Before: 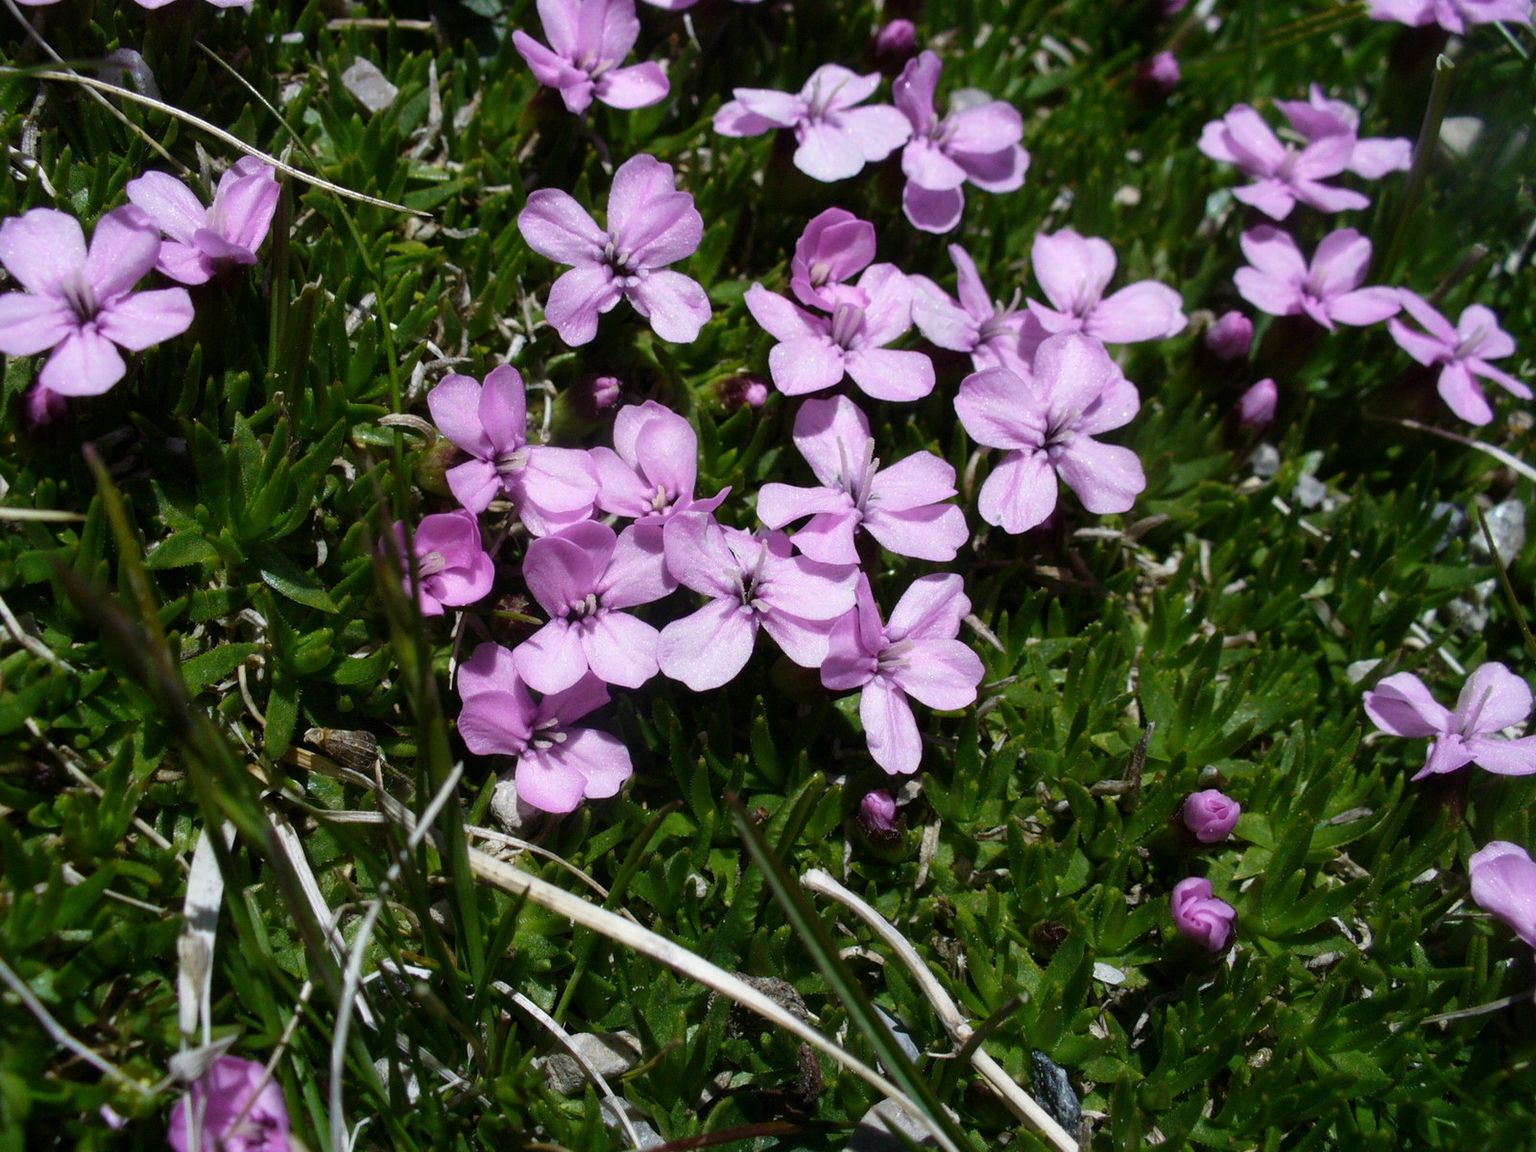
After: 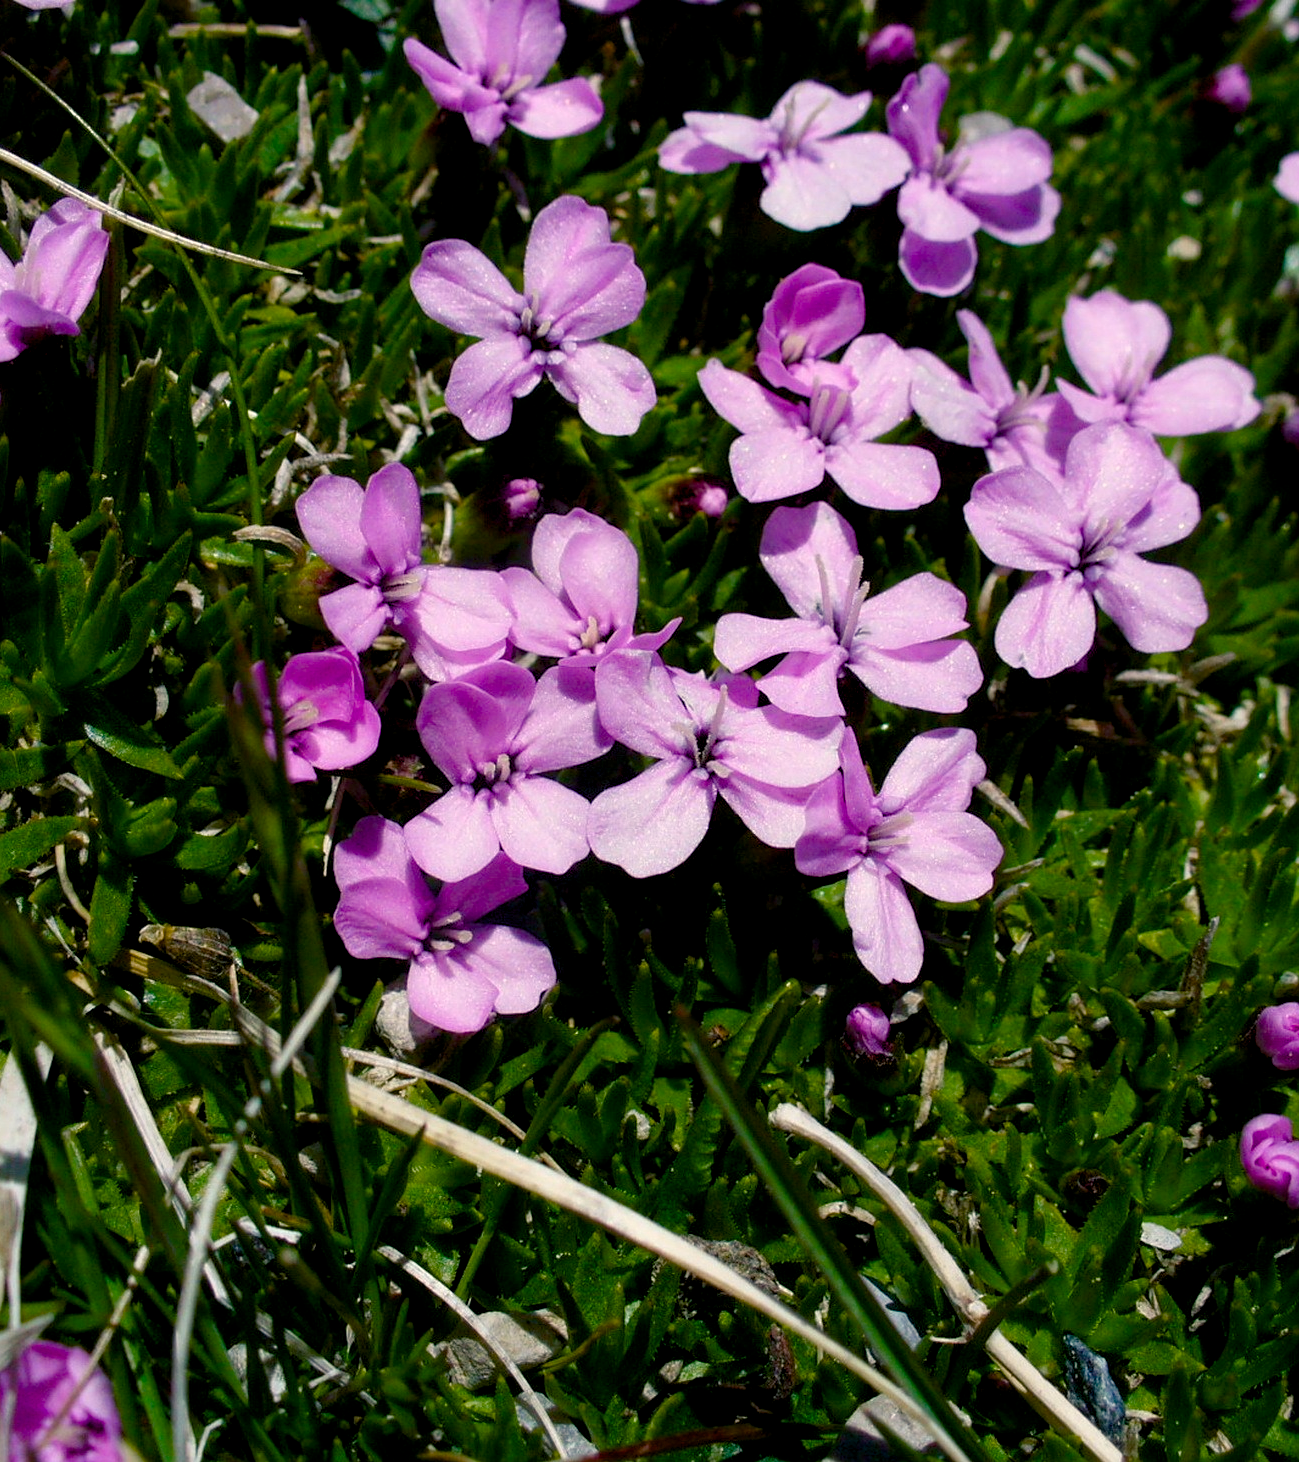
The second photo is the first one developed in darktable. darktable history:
sharpen: amount 0.2
color balance rgb: shadows lift › chroma 3%, shadows lift › hue 240.84°, highlights gain › chroma 3%, highlights gain › hue 73.2°, global offset › luminance -0.5%, perceptual saturation grading › global saturation 20%, perceptual saturation grading › highlights -25%, perceptual saturation grading › shadows 50%, global vibrance 25.26%
crop and rotate: left 12.673%, right 20.66%
